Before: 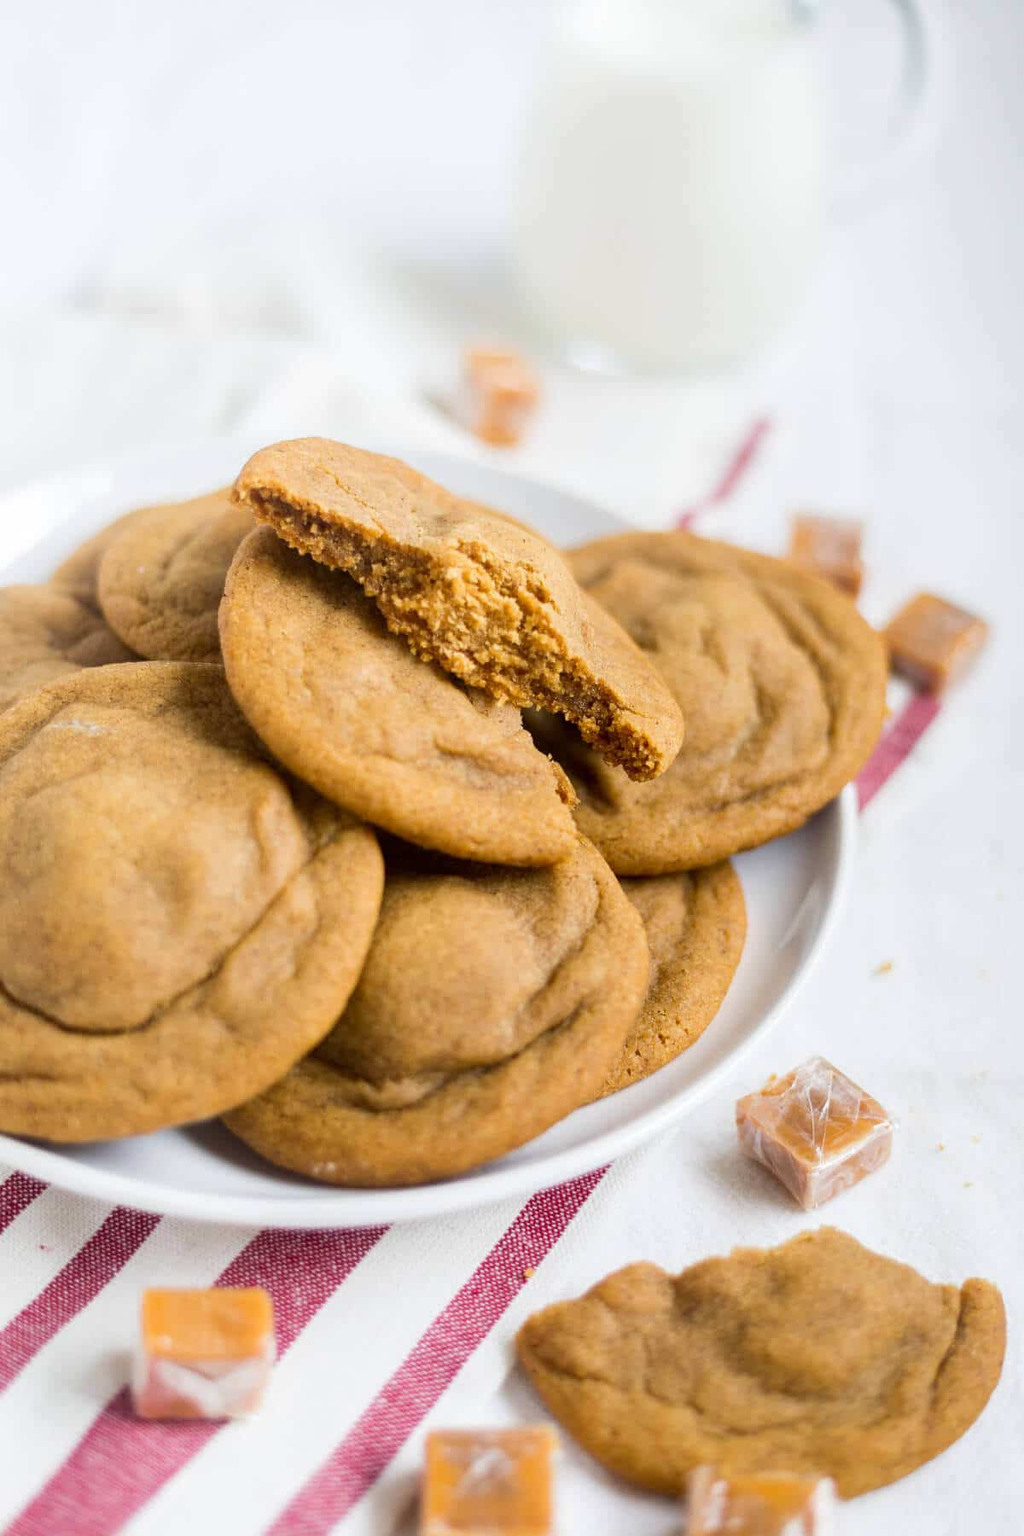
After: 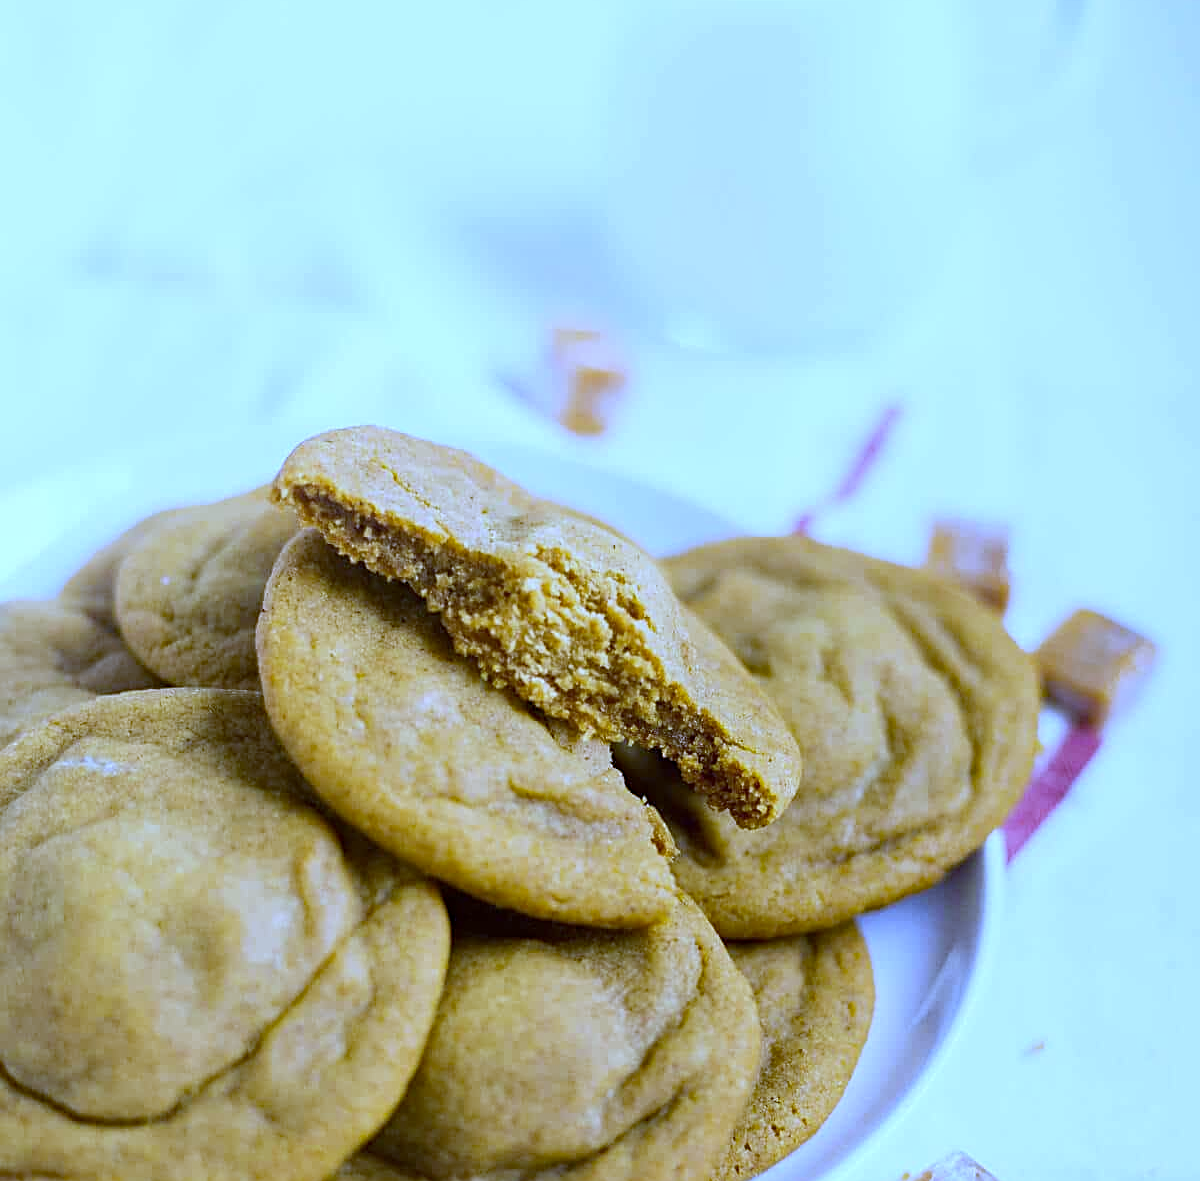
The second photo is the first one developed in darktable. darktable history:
crop and rotate: top 4.848%, bottom 29.503%
haze removal: strength 0.4, distance 0.22, compatibility mode true, adaptive false
sharpen: on, module defaults
base curve: curves: ch0 [(0, 0) (0.472, 0.508) (1, 1)]
white balance: red 0.766, blue 1.537
